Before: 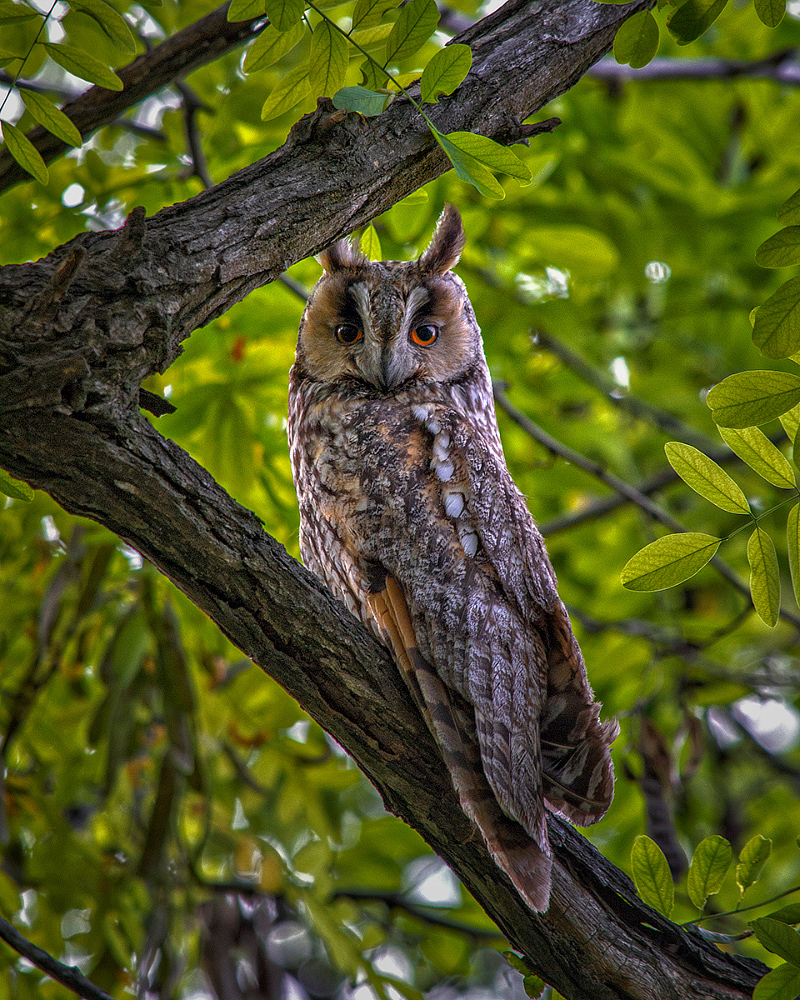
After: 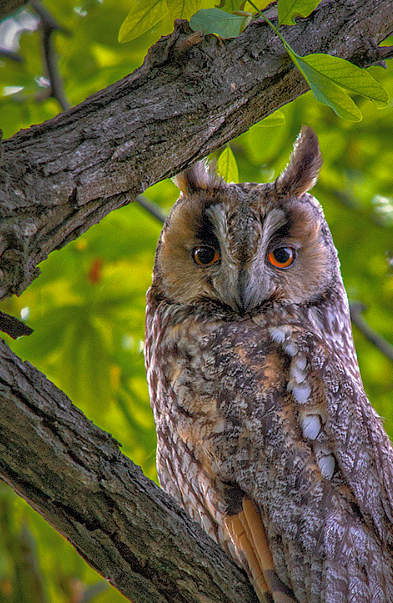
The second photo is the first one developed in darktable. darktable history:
crop: left 17.887%, top 7.827%, right 32.962%, bottom 31.805%
shadows and highlights: shadows 60.28, highlights -59.71
